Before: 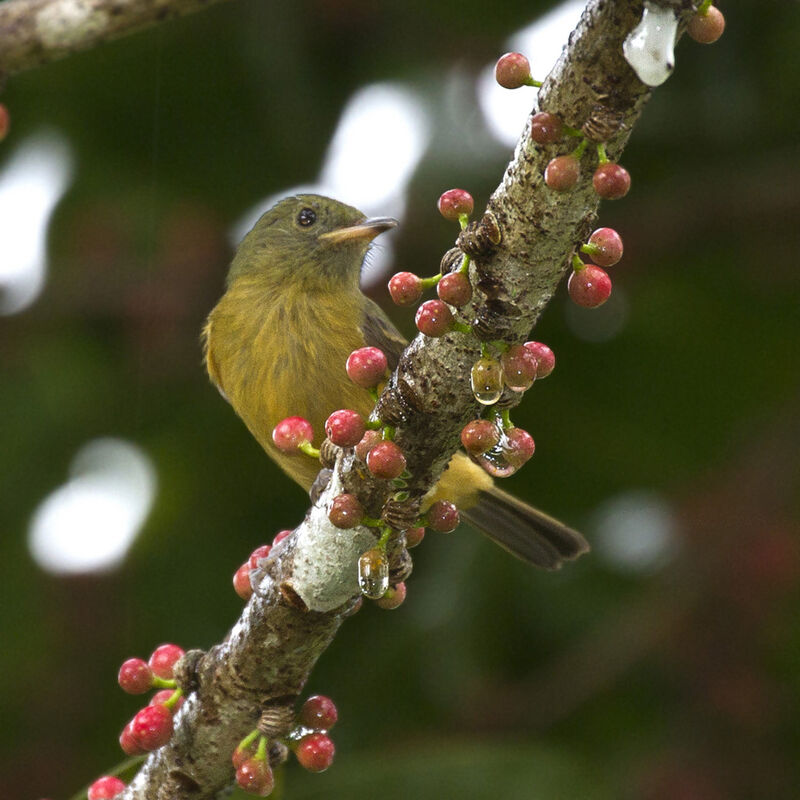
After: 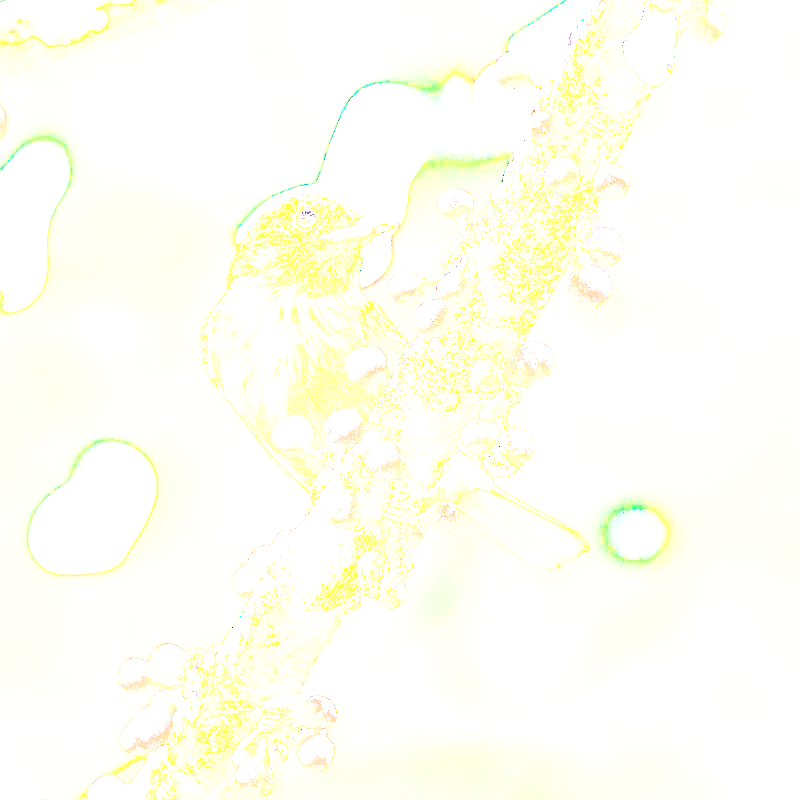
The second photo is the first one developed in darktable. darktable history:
levels: black 0.057%, levels [0, 0.476, 0.951]
exposure: black level correction 0.099, exposure 2.968 EV, compensate exposure bias true, compensate highlight preservation false
contrast brightness saturation: contrast 0.552, brightness 0.569, saturation -0.339
filmic rgb: black relative exposure -16 EV, white relative exposure 6.07 EV, threshold 2.99 EV, hardness 5.23, color science v4 (2020), enable highlight reconstruction true
